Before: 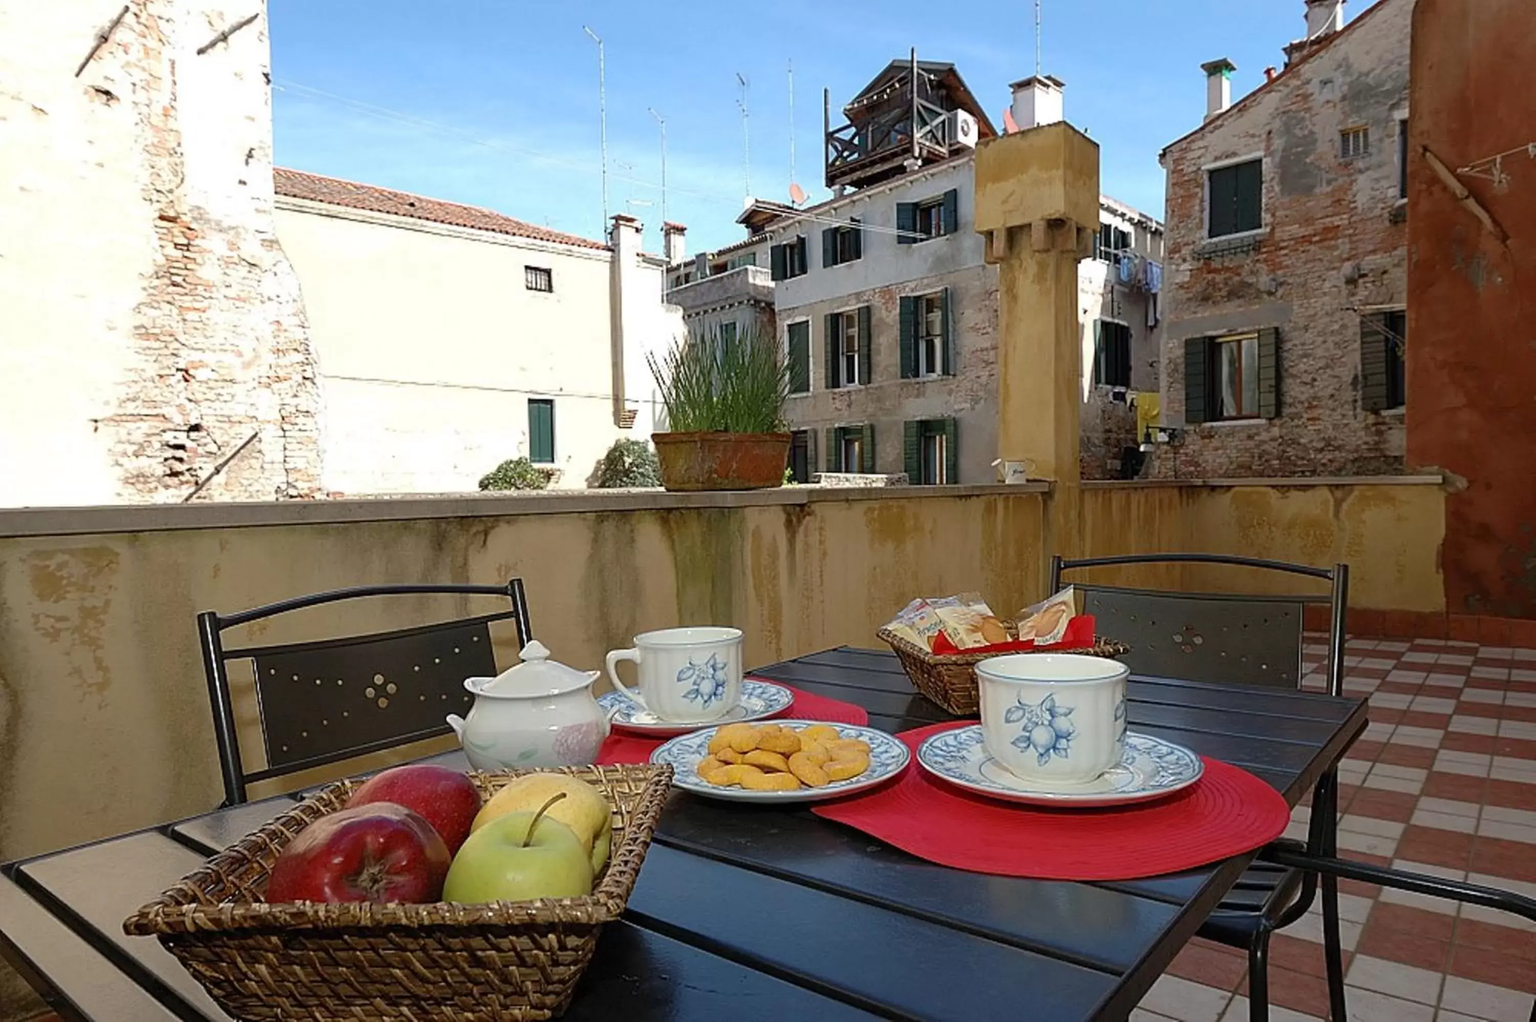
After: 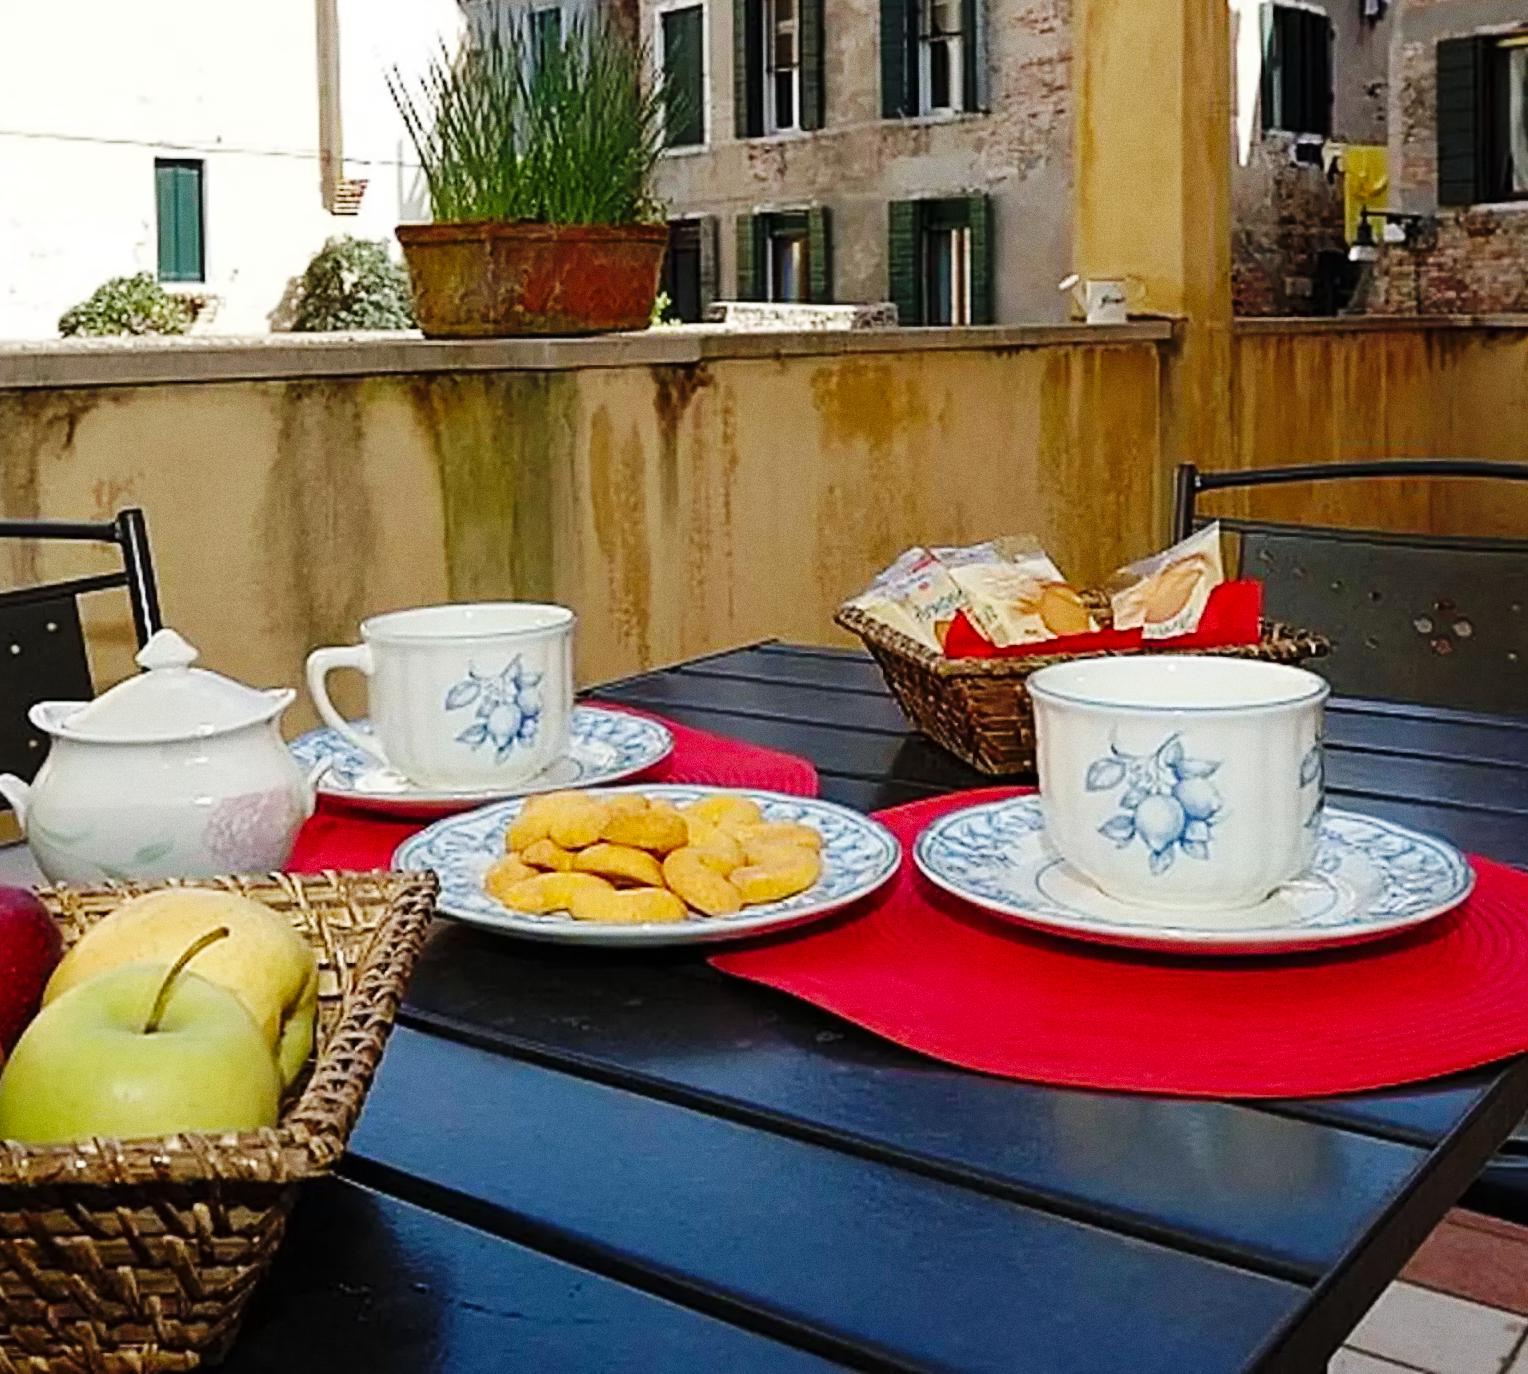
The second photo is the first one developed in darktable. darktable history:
crop and rotate: left 29.237%, top 31.152%, right 19.807%
base curve: curves: ch0 [(0, 0) (0.036, 0.025) (0.121, 0.166) (0.206, 0.329) (0.605, 0.79) (1, 1)], preserve colors none
grain: coarseness 0.09 ISO
